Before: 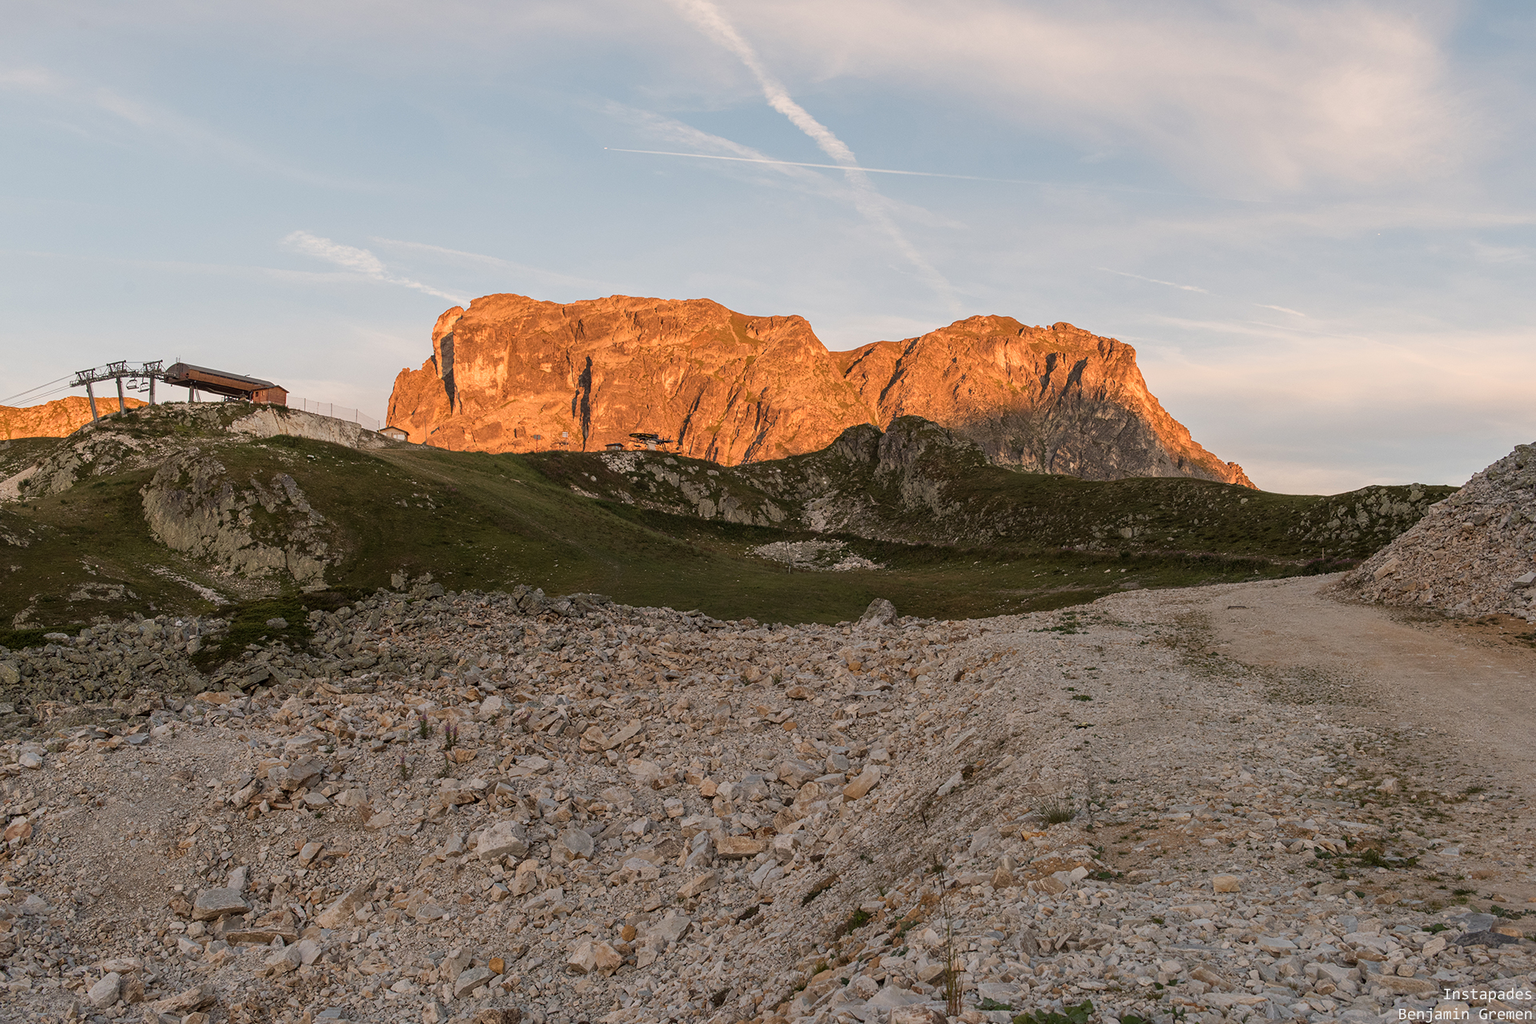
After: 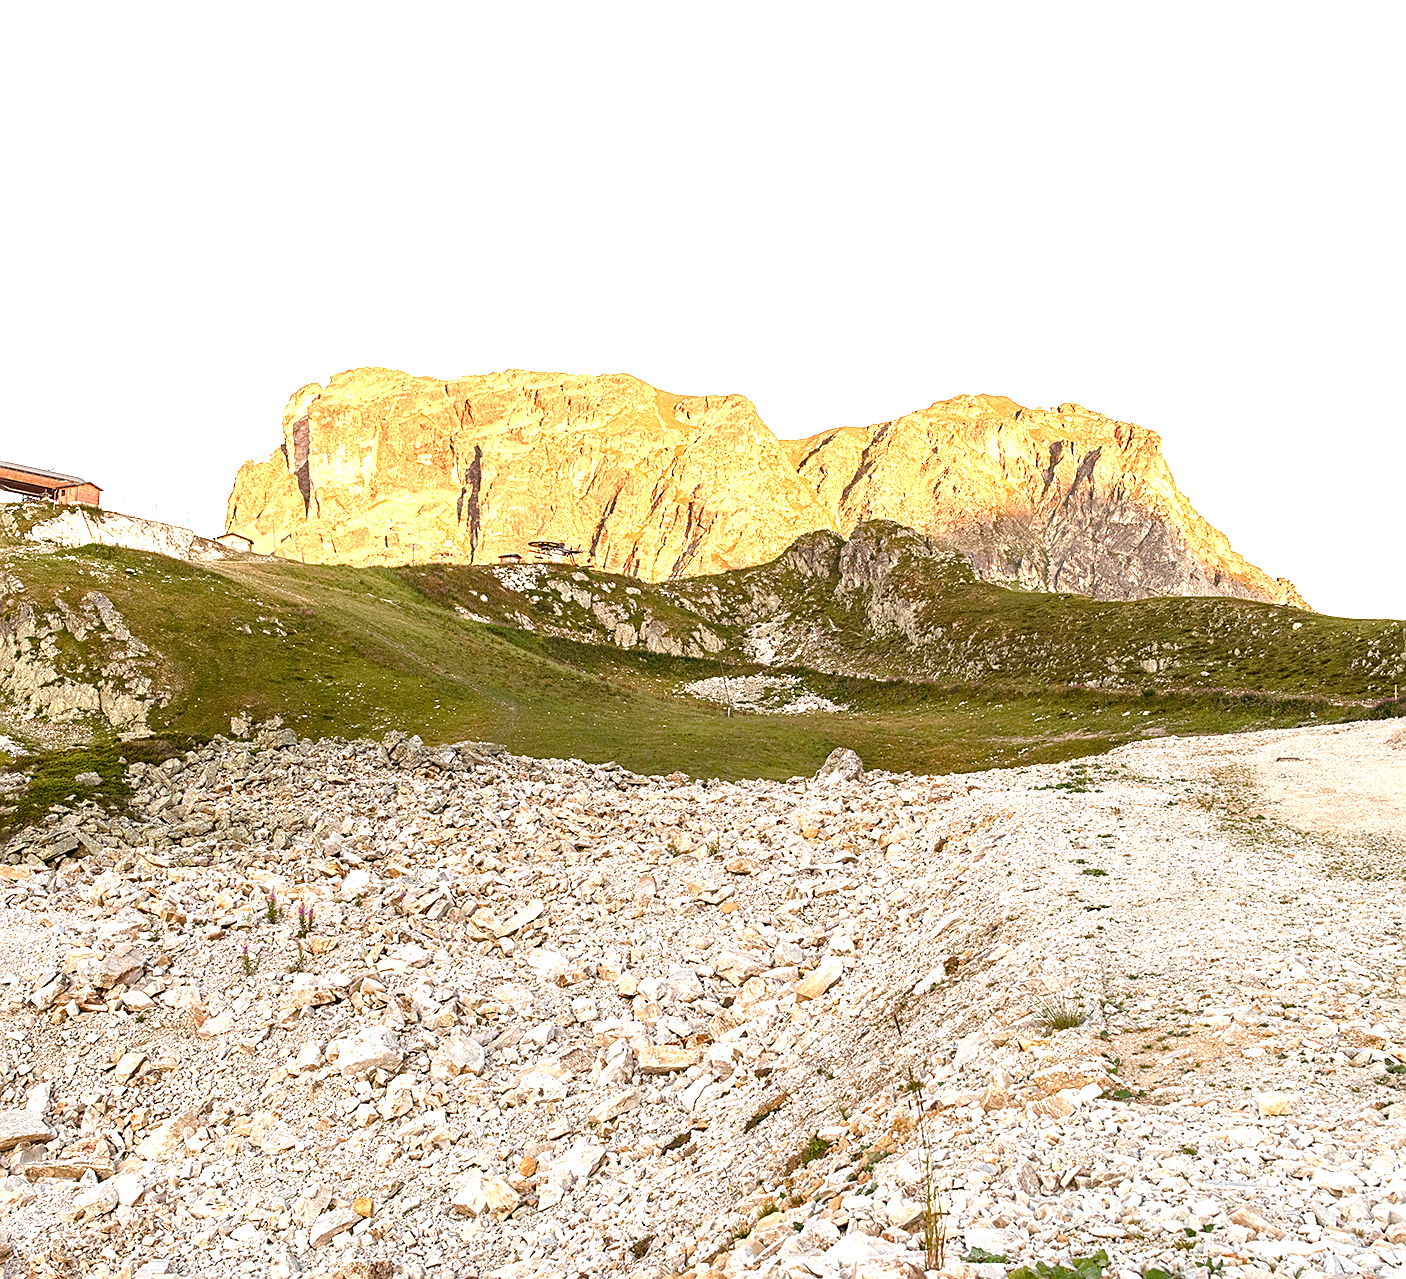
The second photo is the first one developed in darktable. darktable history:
crop: left 13.443%, right 13.31%
exposure: black level correction 0, exposure 2.327 EV, compensate exposure bias true, compensate highlight preservation false
color balance rgb: perceptual saturation grading › global saturation 20%, perceptual saturation grading › highlights -25%, perceptual saturation grading › shadows 50%
sharpen: on, module defaults
